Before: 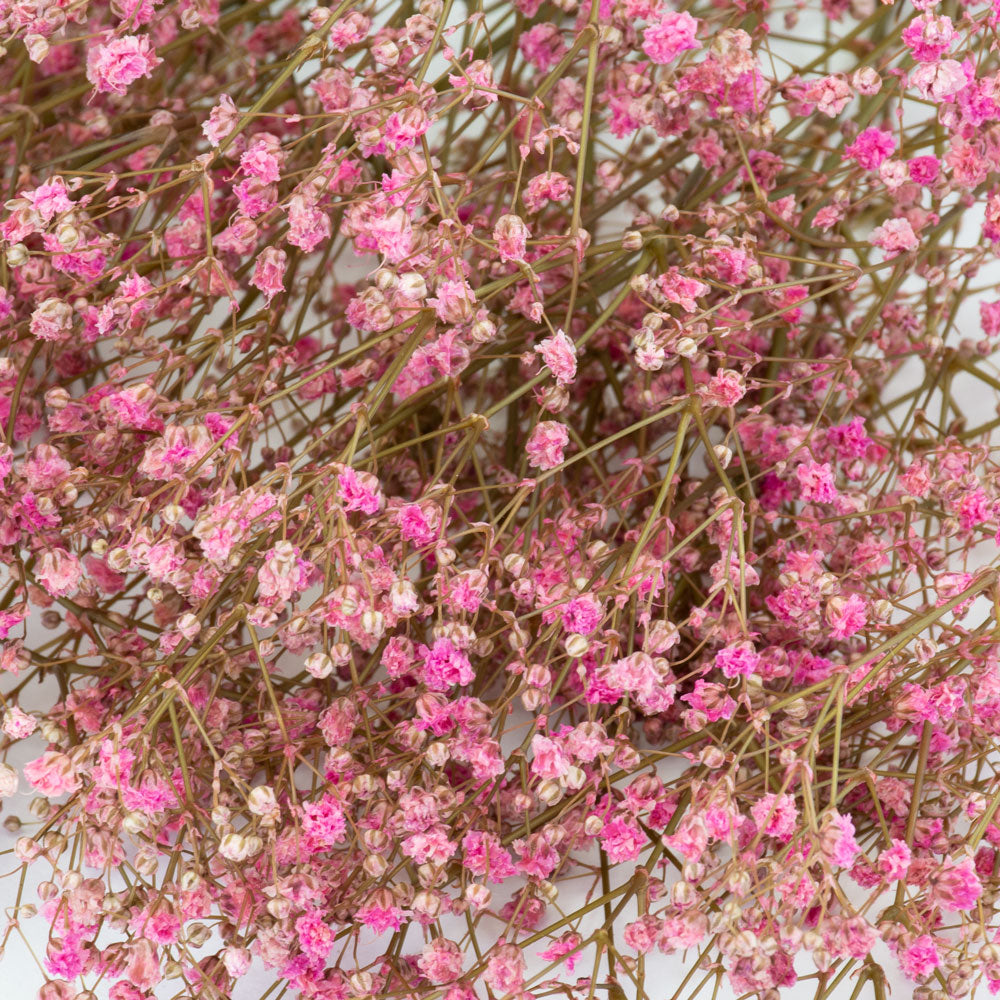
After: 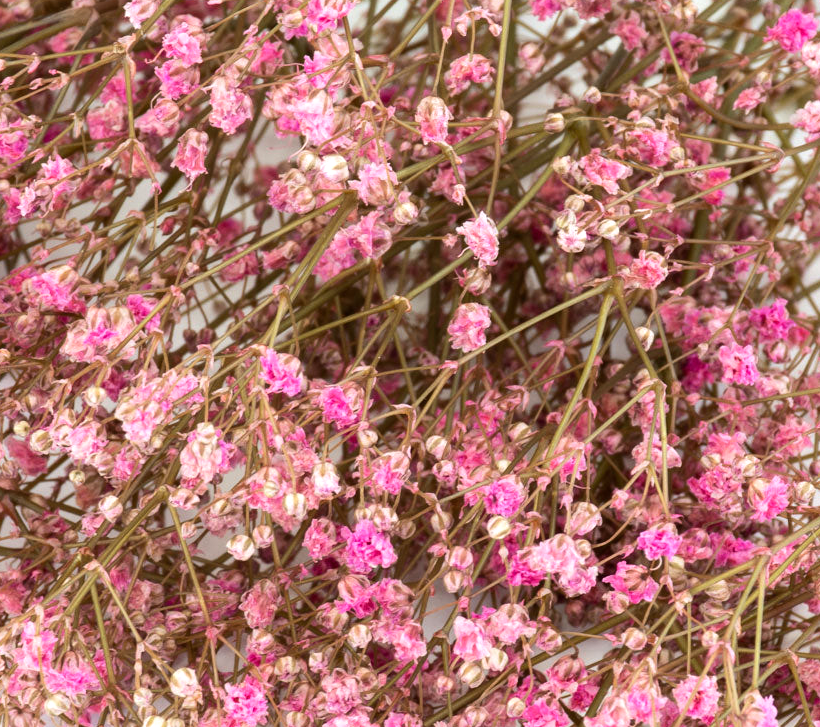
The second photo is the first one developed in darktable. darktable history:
crop: left 7.856%, top 11.836%, right 10.12%, bottom 15.387%
tone equalizer: -8 EV -0.417 EV, -7 EV -0.389 EV, -6 EV -0.333 EV, -5 EV -0.222 EV, -3 EV 0.222 EV, -2 EV 0.333 EV, -1 EV 0.389 EV, +0 EV 0.417 EV, edges refinement/feathering 500, mask exposure compensation -1.57 EV, preserve details no
